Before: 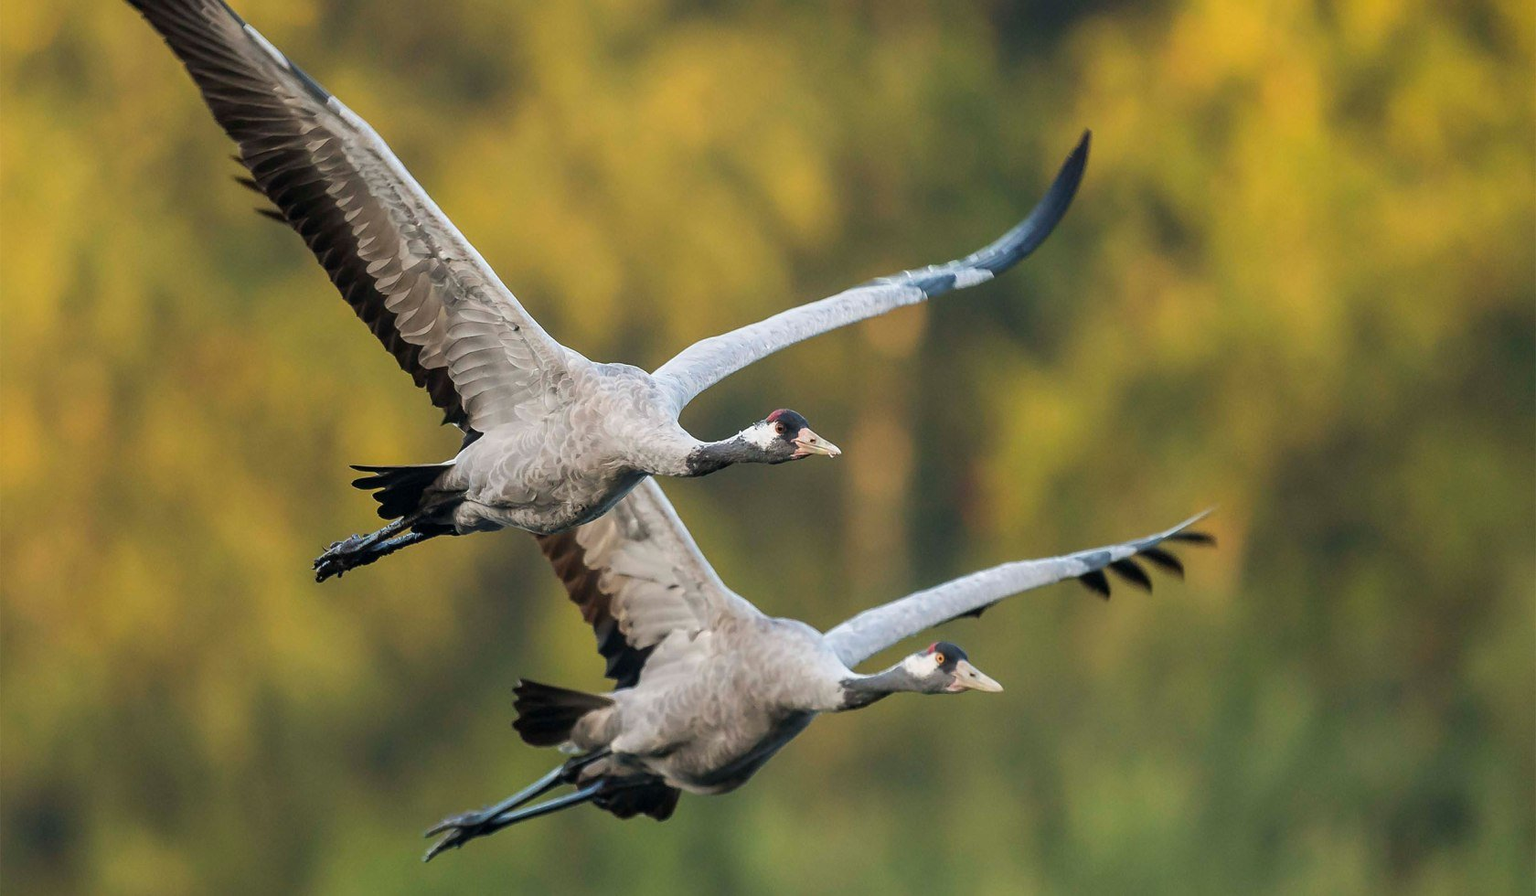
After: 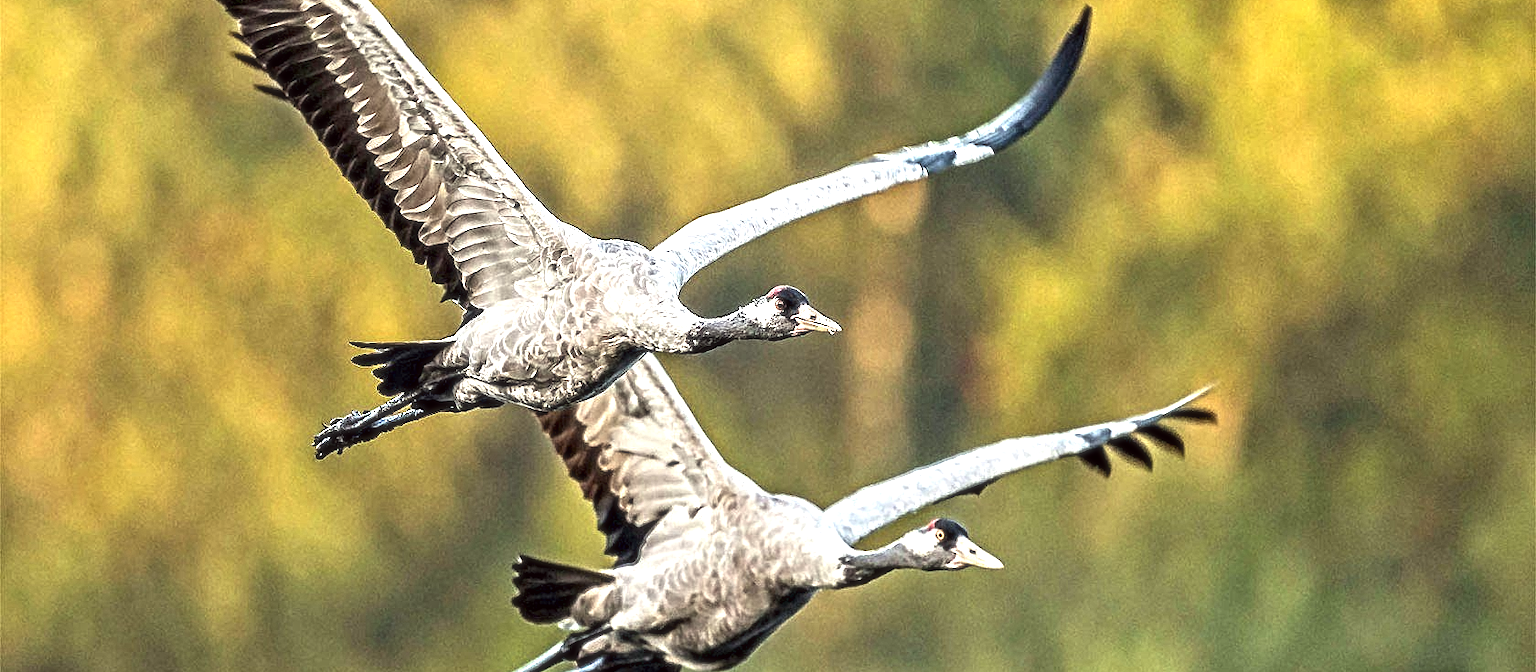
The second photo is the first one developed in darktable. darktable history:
base curve: curves: ch0 [(0, 0) (0.303, 0.277) (1, 1)]
exposure: exposure 1 EV, compensate highlight preservation false
crop: top 13.819%, bottom 11.169%
color correction: highlights a* -0.95, highlights b* 4.5, shadows a* 3.55
tone equalizer: -8 EV -0.55 EV
soften: size 10%, saturation 50%, brightness 0.2 EV, mix 10%
contrast equalizer: octaves 7, y [[0.406, 0.494, 0.589, 0.753, 0.877, 0.999], [0.5 ×6], [0.5 ×6], [0 ×6], [0 ×6]]
